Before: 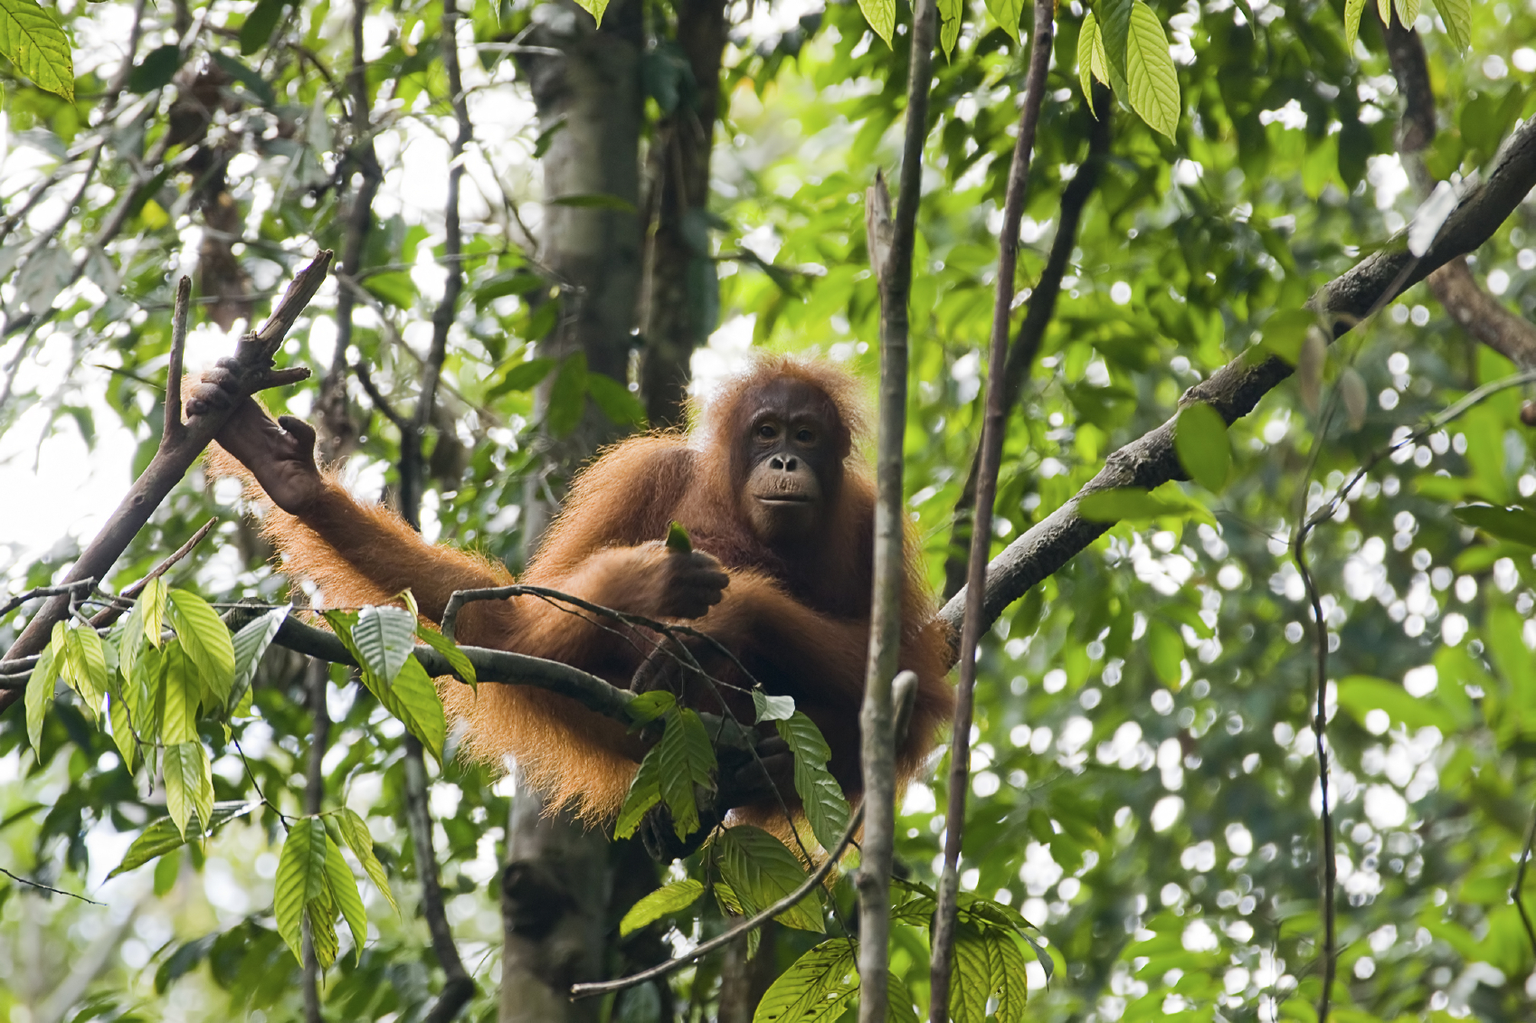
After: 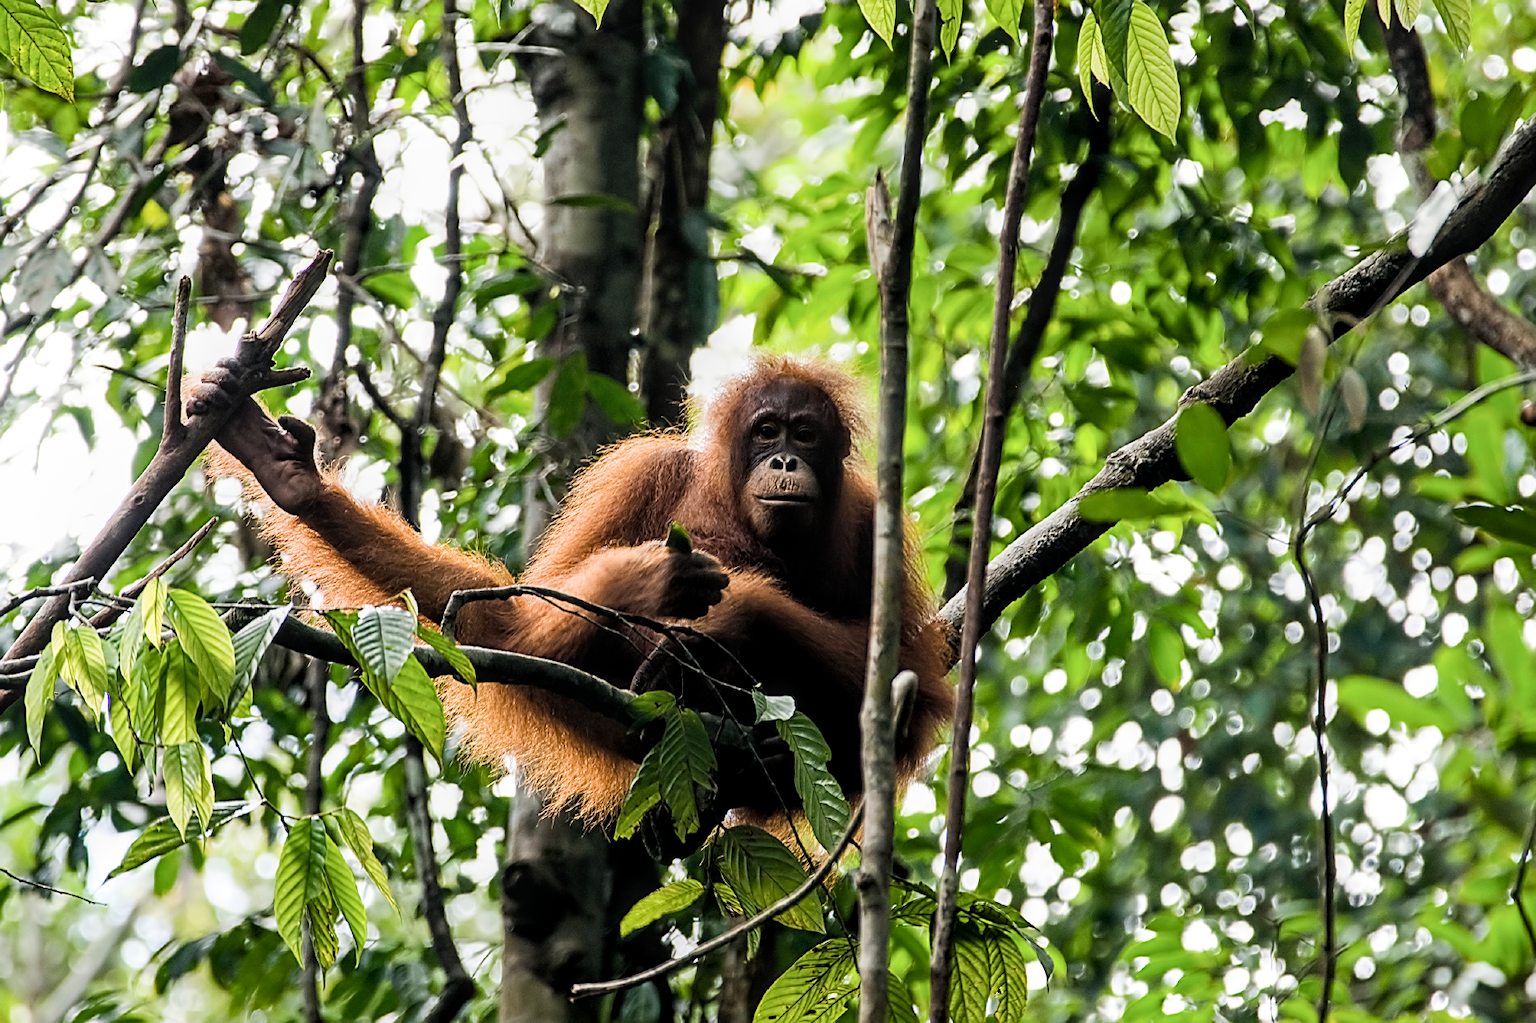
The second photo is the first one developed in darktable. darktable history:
filmic rgb: black relative exposure -8.71 EV, white relative exposure 2.64 EV, threshold 3.04 EV, target black luminance 0%, target white luminance 99.914%, hardness 6.26, latitude 74.61%, contrast 1.321, highlights saturation mix -4.6%, iterations of high-quality reconstruction 0, enable highlight reconstruction true
tone equalizer: edges refinement/feathering 500, mask exposure compensation -1.57 EV, preserve details guided filter
sharpen: on, module defaults
local contrast: on, module defaults
